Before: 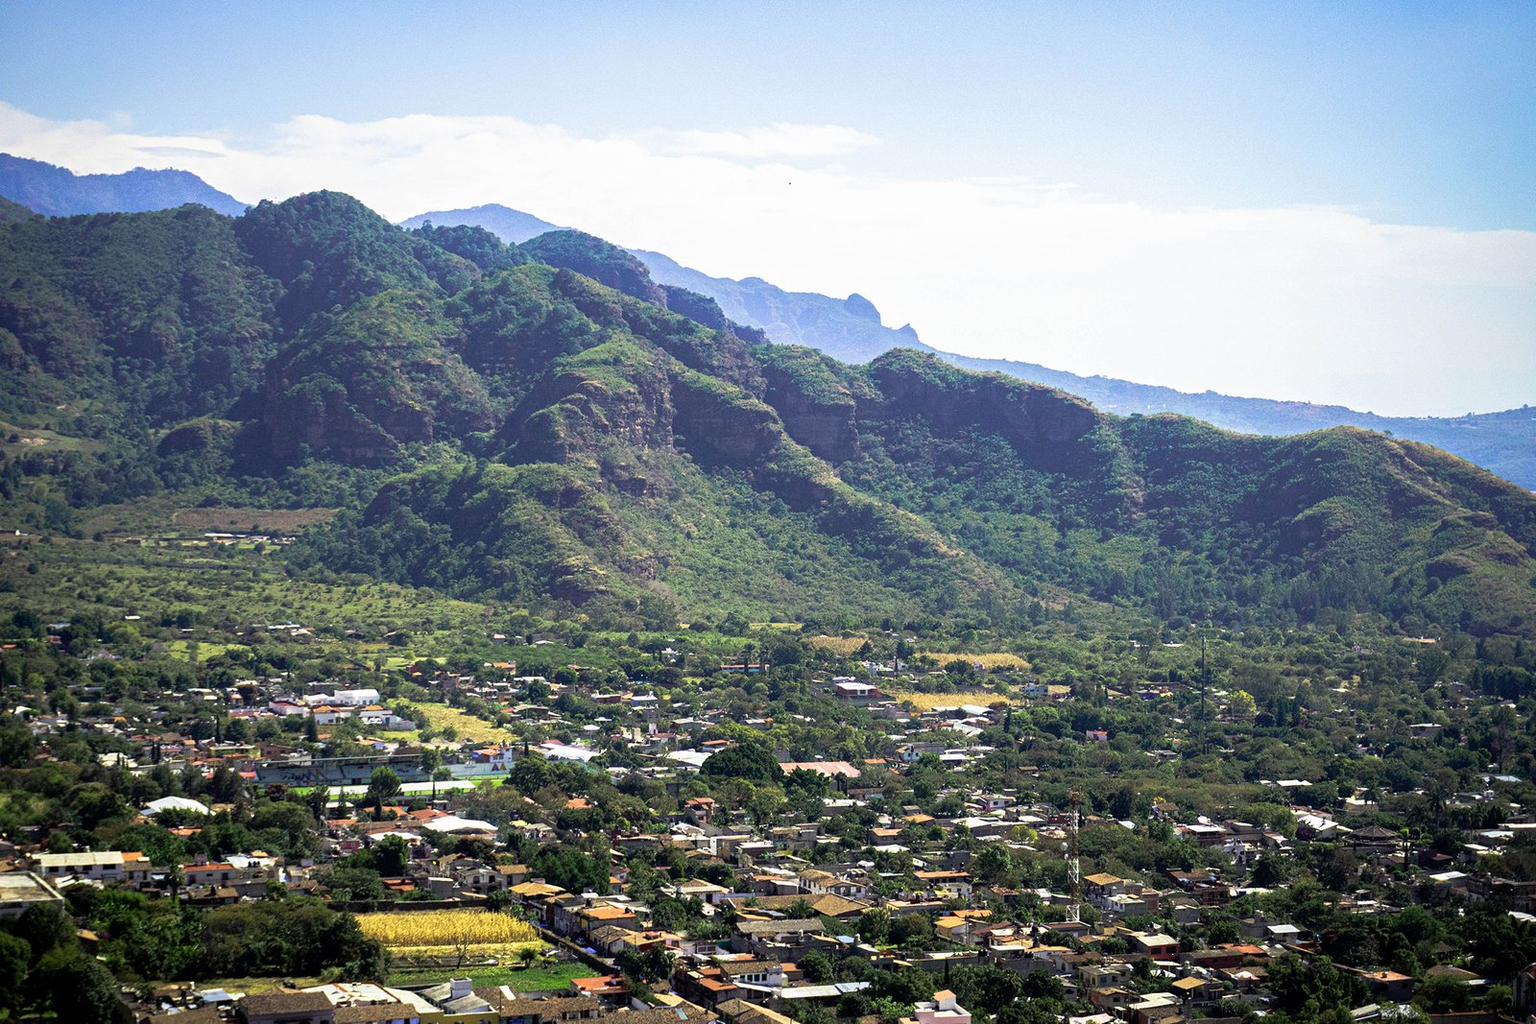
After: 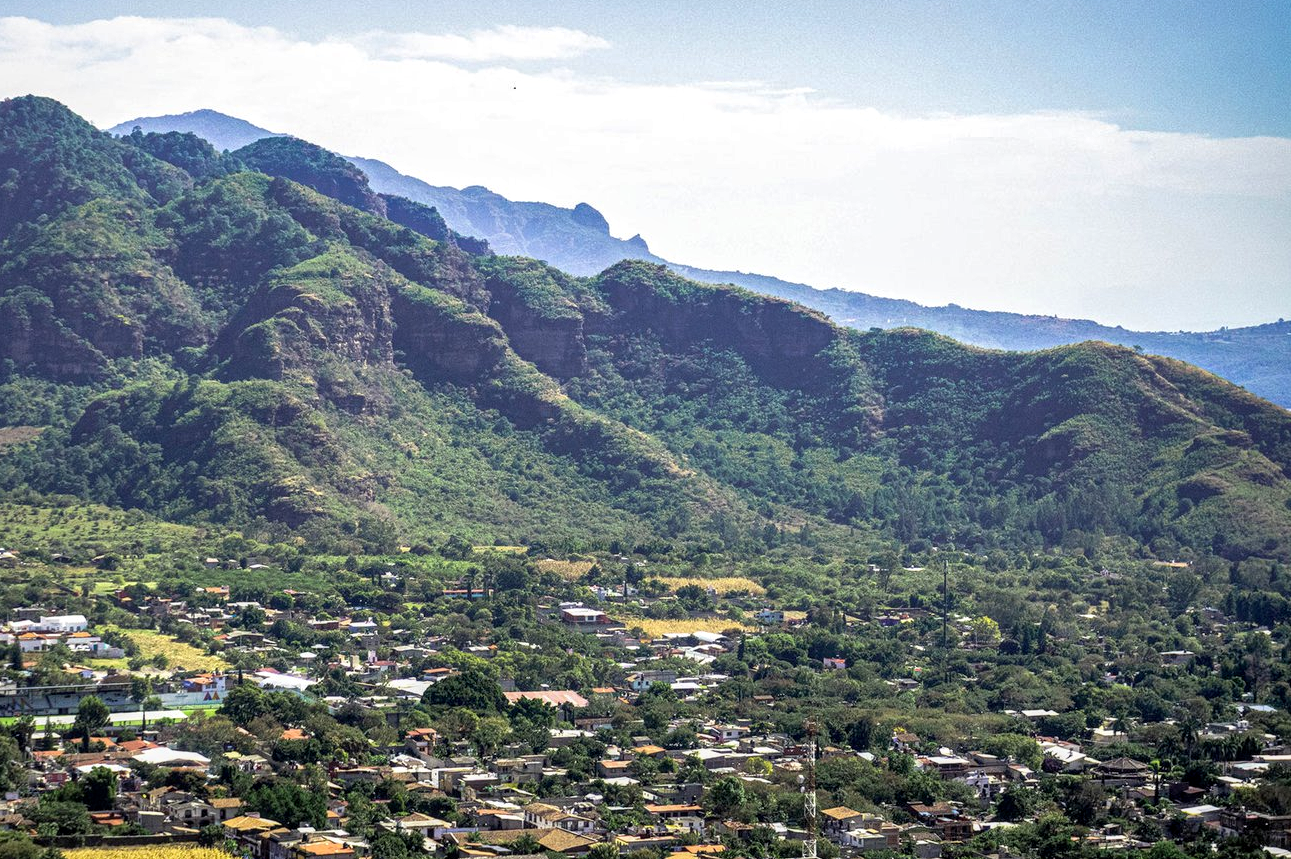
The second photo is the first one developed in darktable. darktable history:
base curve: curves: ch0 [(0, 0) (0.989, 0.992)]
shadows and highlights: low approximation 0.01, soften with gaussian
local contrast: on, module defaults
crop: left 19.279%, top 9.704%, right 0.001%, bottom 9.736%
